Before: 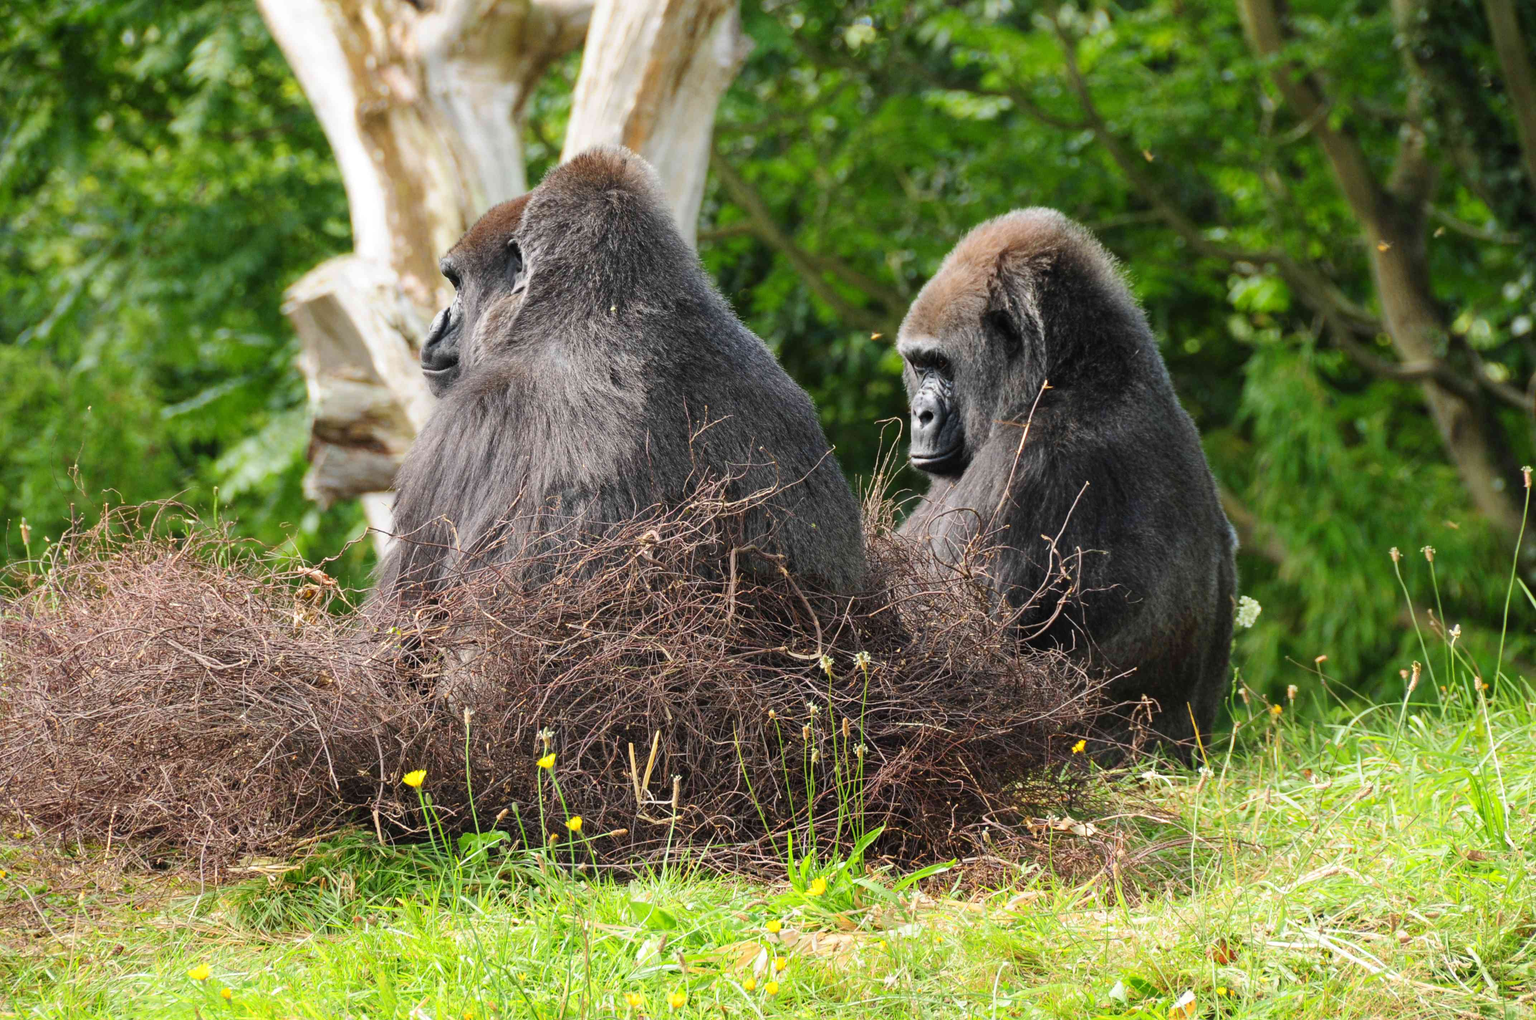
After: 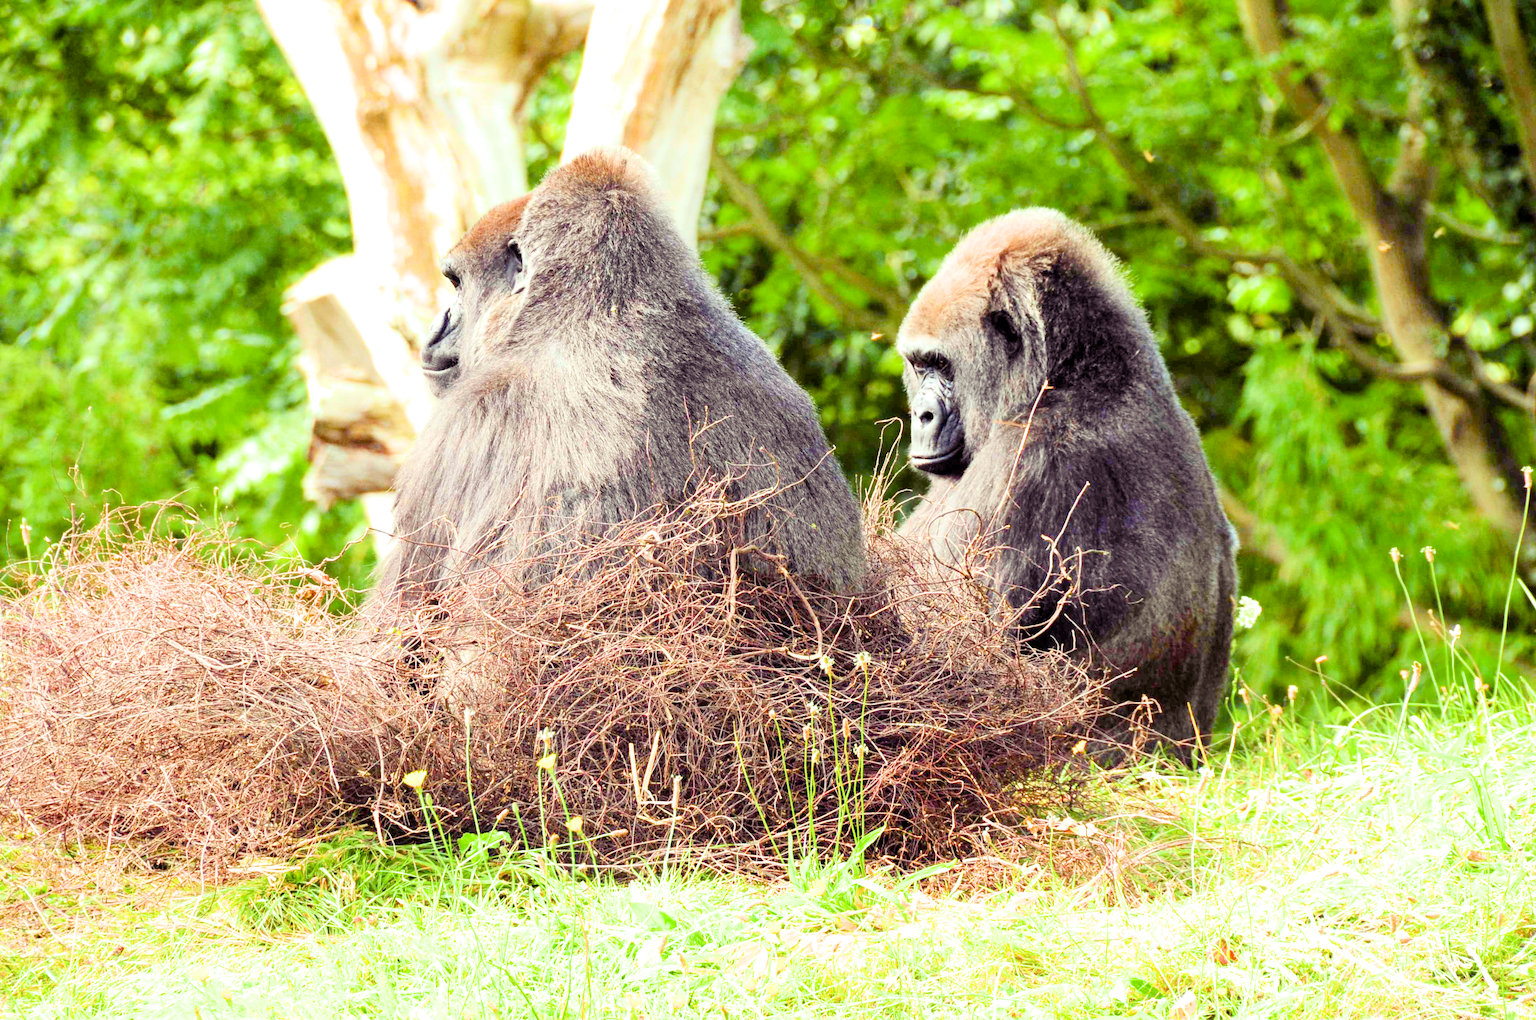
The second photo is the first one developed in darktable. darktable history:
exposure: black level correction 0.001, exposure 2 EV, compensate highlight preservation false
filmic rgb: black relative exposure -7.65 EV, white relative exposure 4.56 EV, hardness 3.61, color science v6 (2022)
color balance rgb: shadows lift › luminance -21.66%, shadows lift › chroma 8.98%, shadows lift › hue 283.37°, power › chroma 1.05%, power › hue 25.59°, highlights gain › luminance 6.08%, highlights gain › chroma 2.55%, highlights gain › hue 90°, global offset › luminance -0.87%, perceptual saturation grading › global saturation 25%, perceptual saturation grading › highlights -28.39%, perceptual saturation grading › shadows 33.98%
